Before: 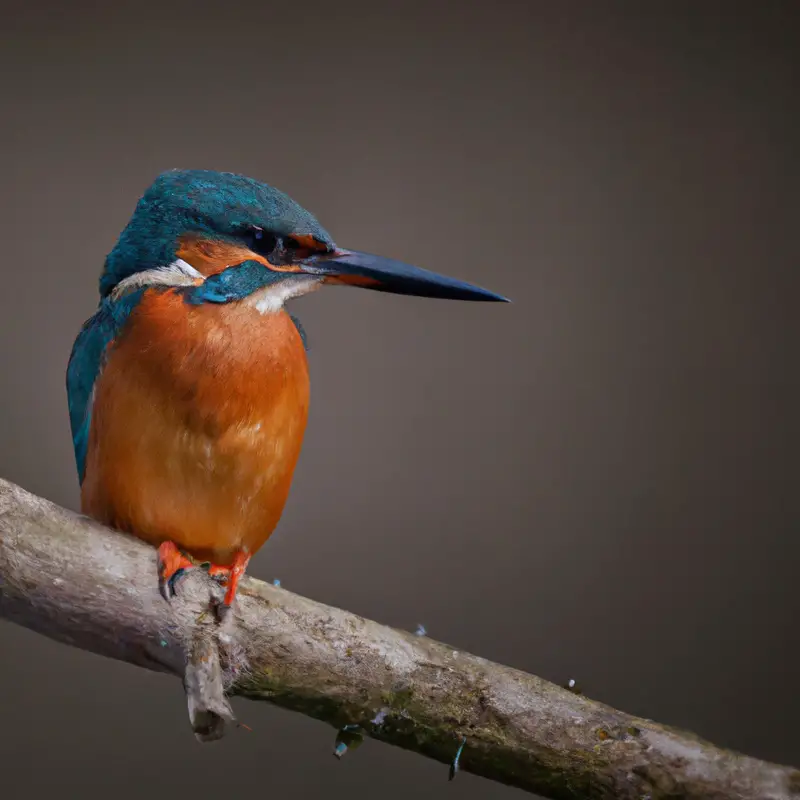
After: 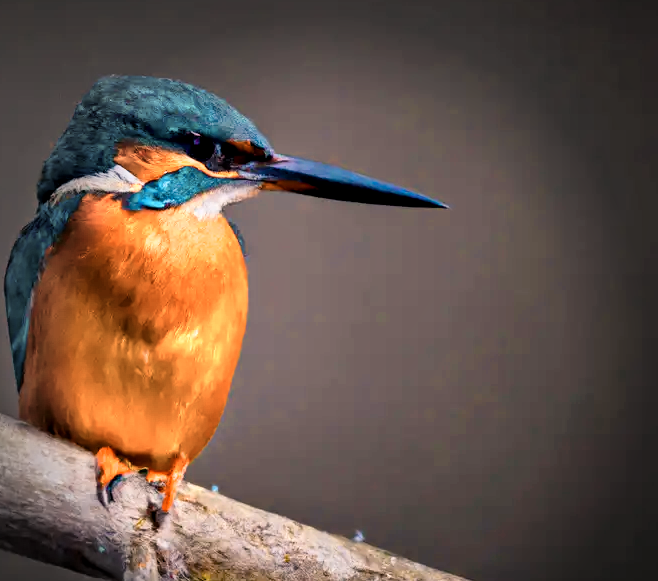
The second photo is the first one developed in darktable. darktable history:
crop: left 7.78%, top 11.85%, right 9.969%, bottom 15.472%
exposure: black level correction -0.002, exposure 0.538 EV, compensate exposure bias true, compensate highlight preservation false
filmic rgb: middle gray luminance 12.54%, black relative exposure -10.2 EV, white relative exposure 3.47 EV, threshold 3 EV, target black luminance 0%, hardness 5.76, latitude 44.88%, contrast 1.225, highlights saturation mix 3.79%, shadows ↔ highlights balance 27.53%, enable highlight reconstruction true
color balance rgb: shadows lift › chroma 4.27%, shadows lift › hue 253.28°, highlights gain › chroma 0.997%, highlights gain › hue 27.8°, global offset › luminance -0.499%, linear chroma grading › global chroma 20.597%, perceptual saturation grading › global saturation 27.606%, perceptual saturation grading › highlights -25.872%, perceptual saturation grading › shadows 26.146%
local contrast: mode bilateral grid, contrast 29, coarseness 17, detail 116%, midtone range 0.2
vignetting: fall-off start 77.37%, fall-off radius 27.22%, center (-0.029, 0.238), width/height ratio 0.966
color zones: curves: ch0 [(0.018, 0.548) (0.197, 0.654) (0.425, 0.447) (0.605, 0.658) (0.732, 0.579)]; ch1 [(0.105, 0.531) (0.224, 0.531) (0.386, 0.39) (0.618, 0.456) (0.732, 0.456) (0.956, 0.421)]; ch2 [(0.039, 0.583) (0.215, 0.465) (0.399, 0.544) (0.465, 0.548) (0.614, 0.447) (0.724, 0.43) (0.882, 0.623) (0.956, 0.632)]
